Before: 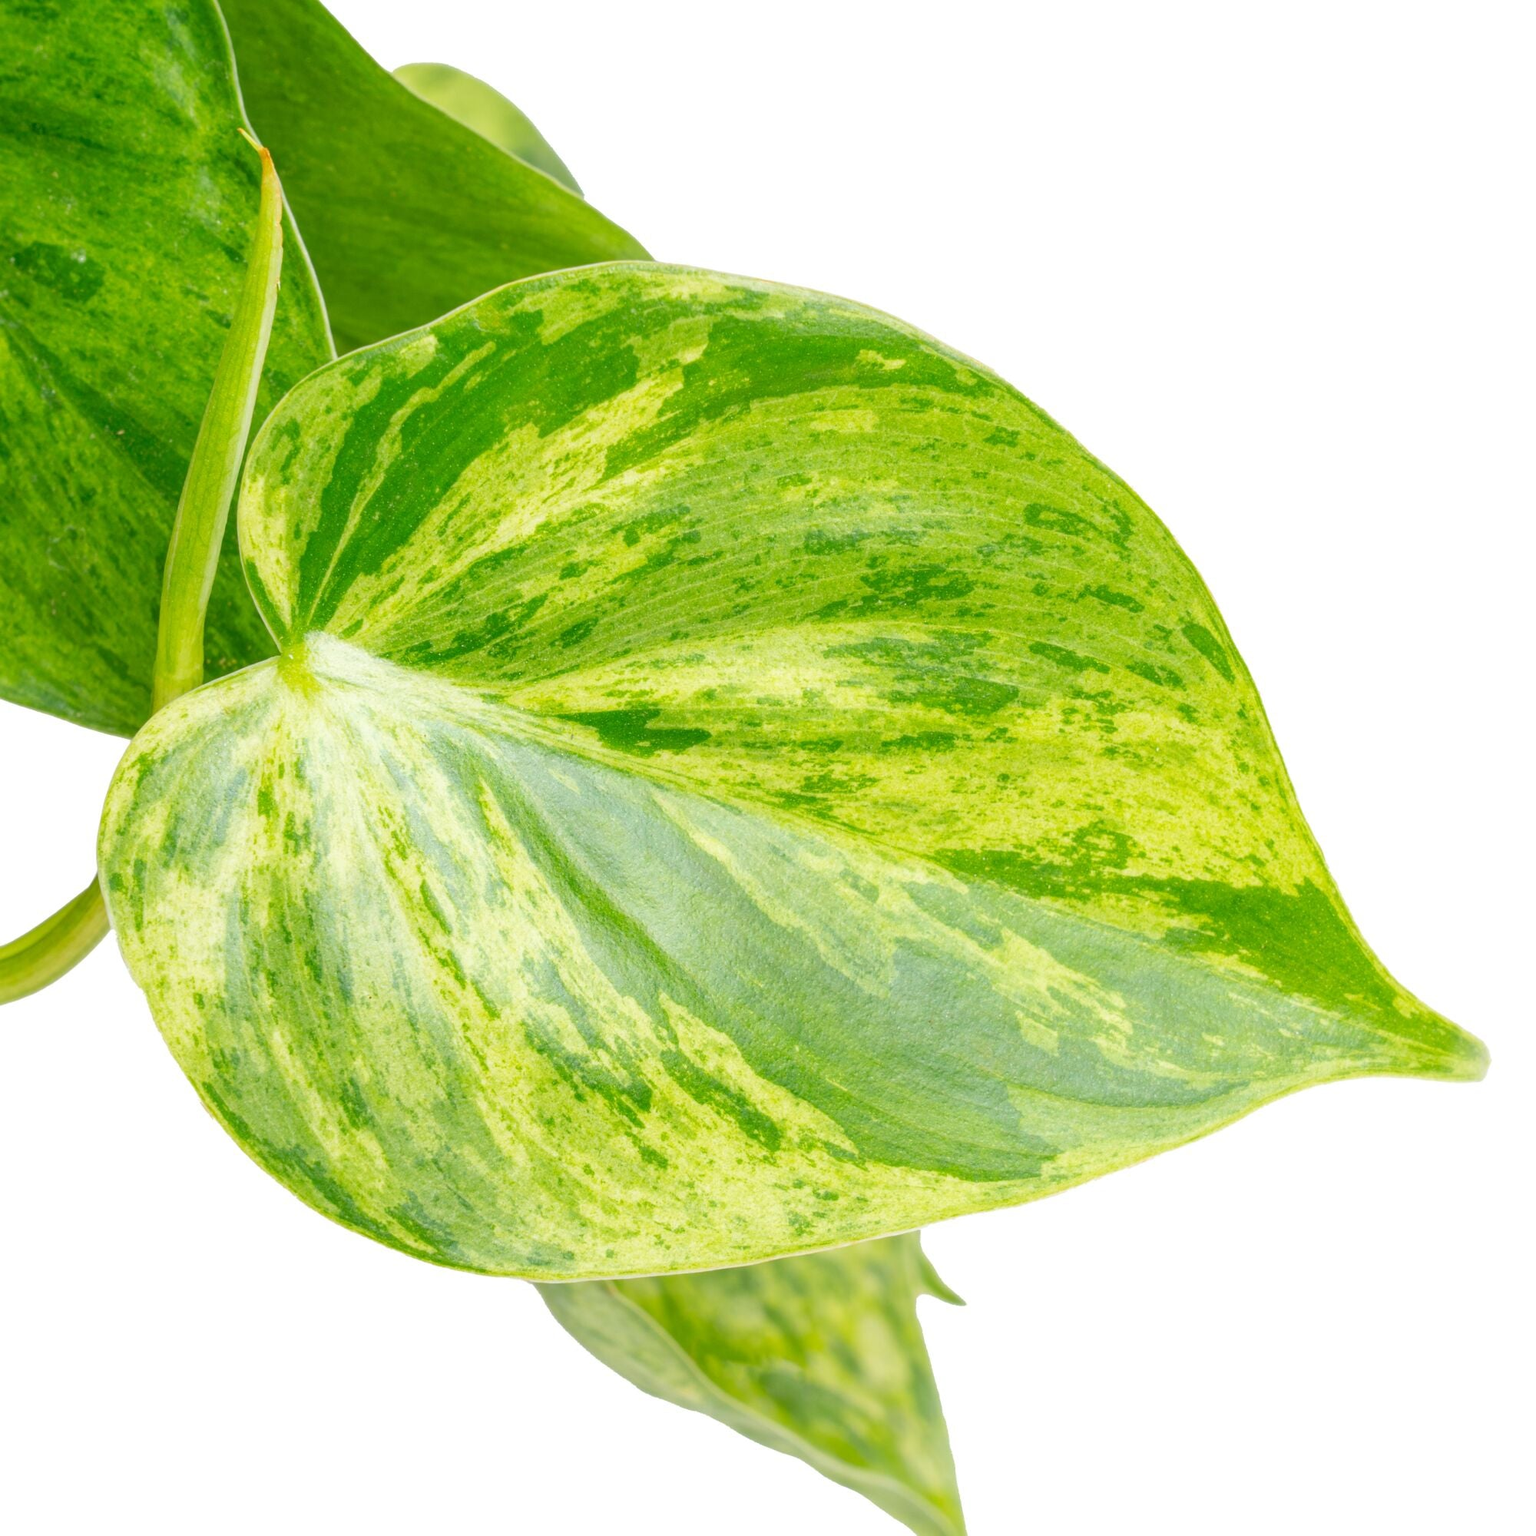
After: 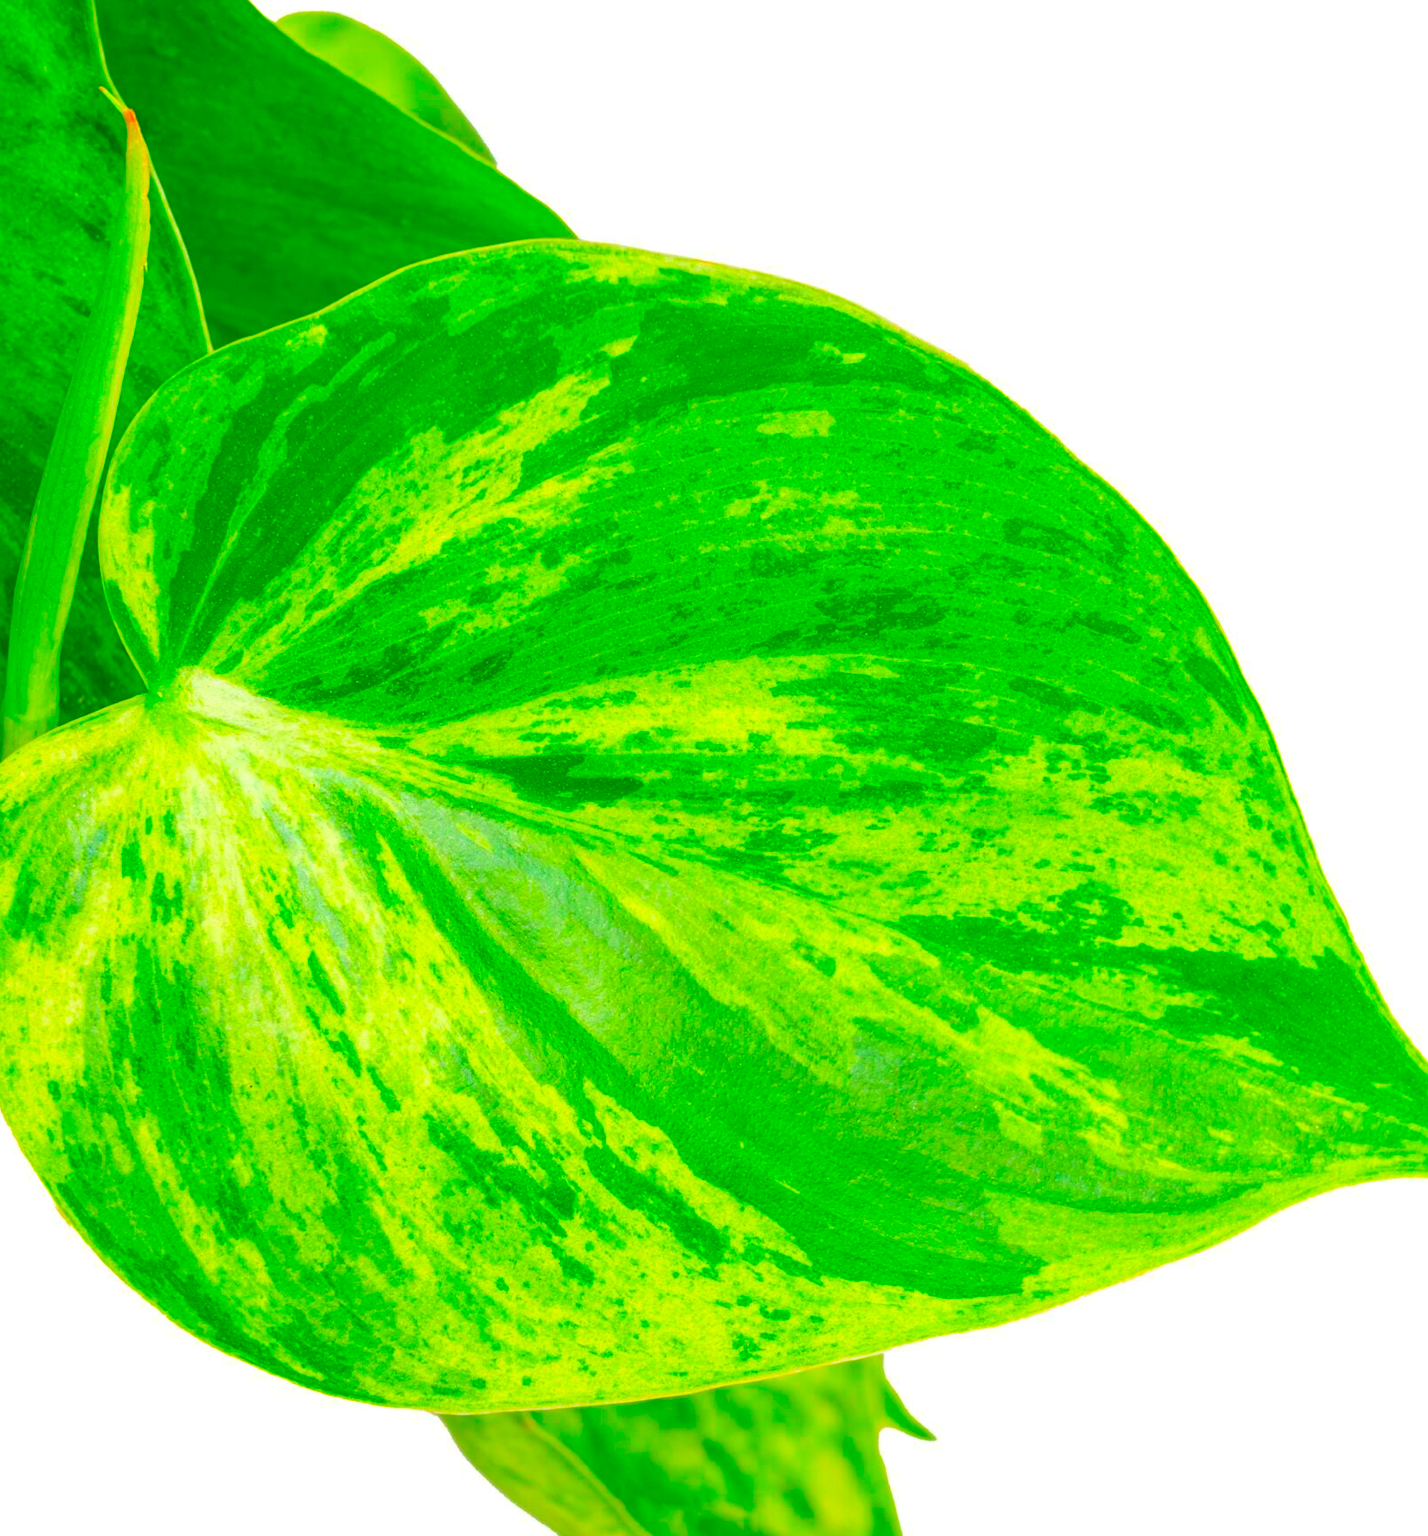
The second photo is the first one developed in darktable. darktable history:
crop: left 9.929%, top 3.475%, right 9.188%, bottom 9.529%
color correction: saturation 3
